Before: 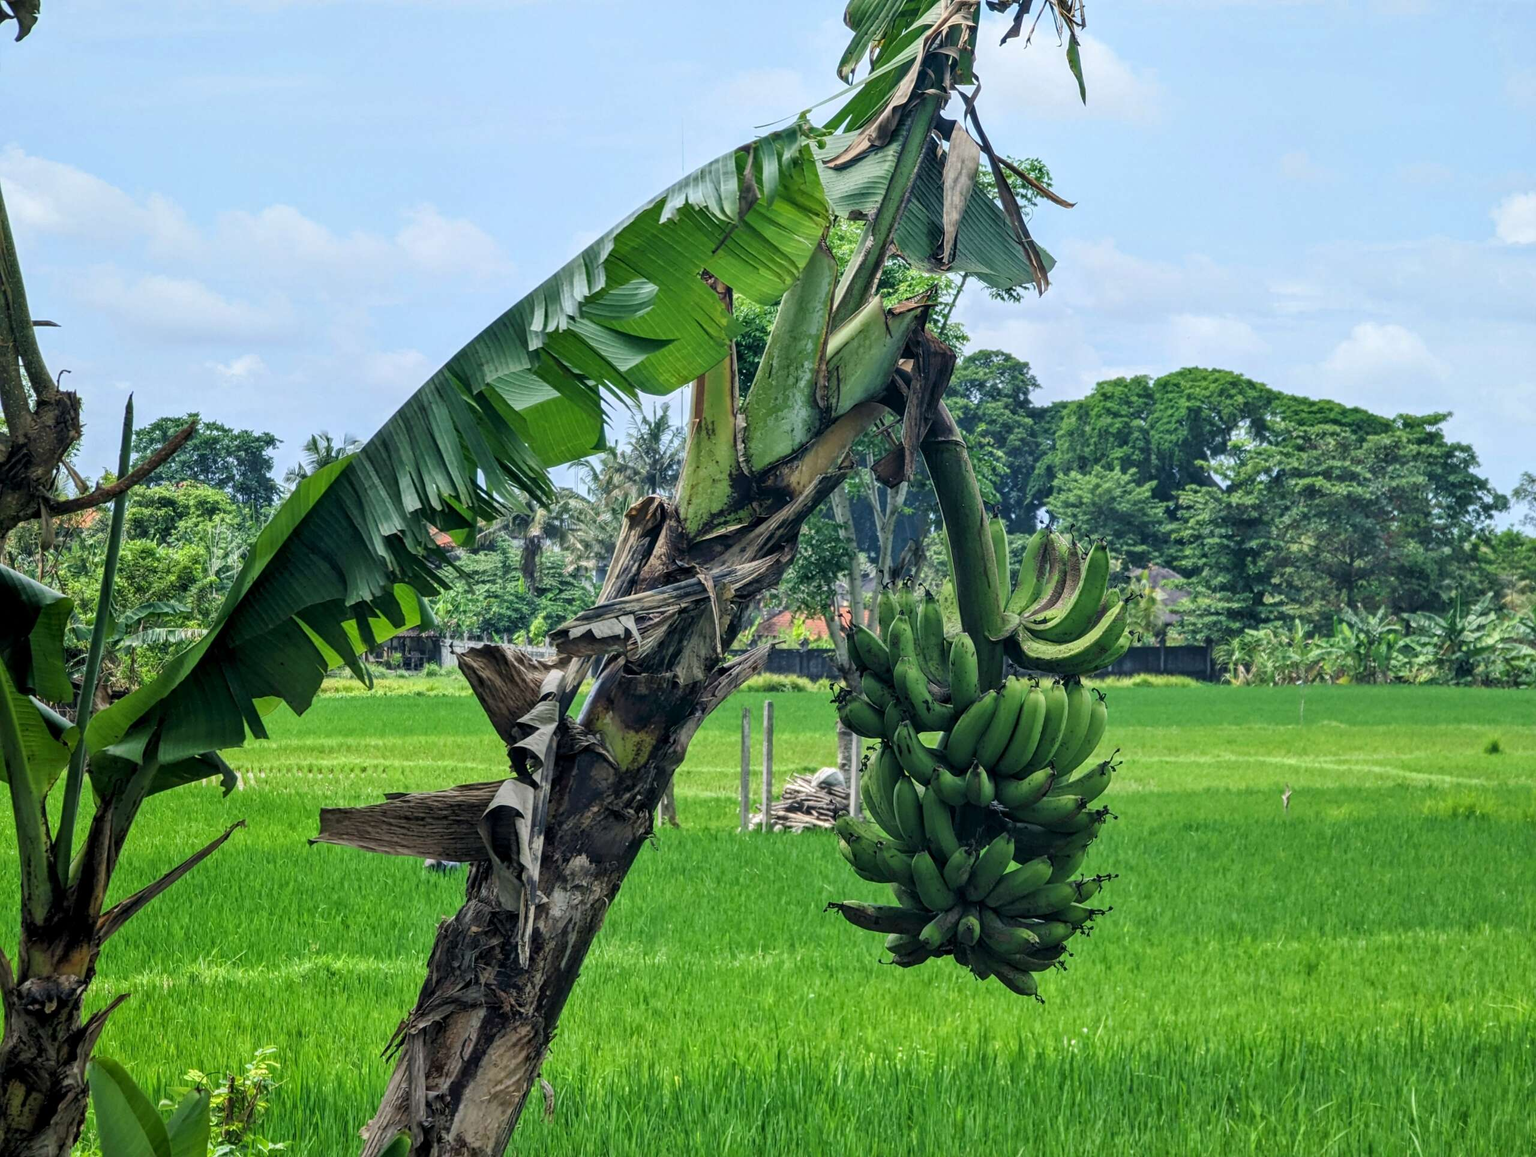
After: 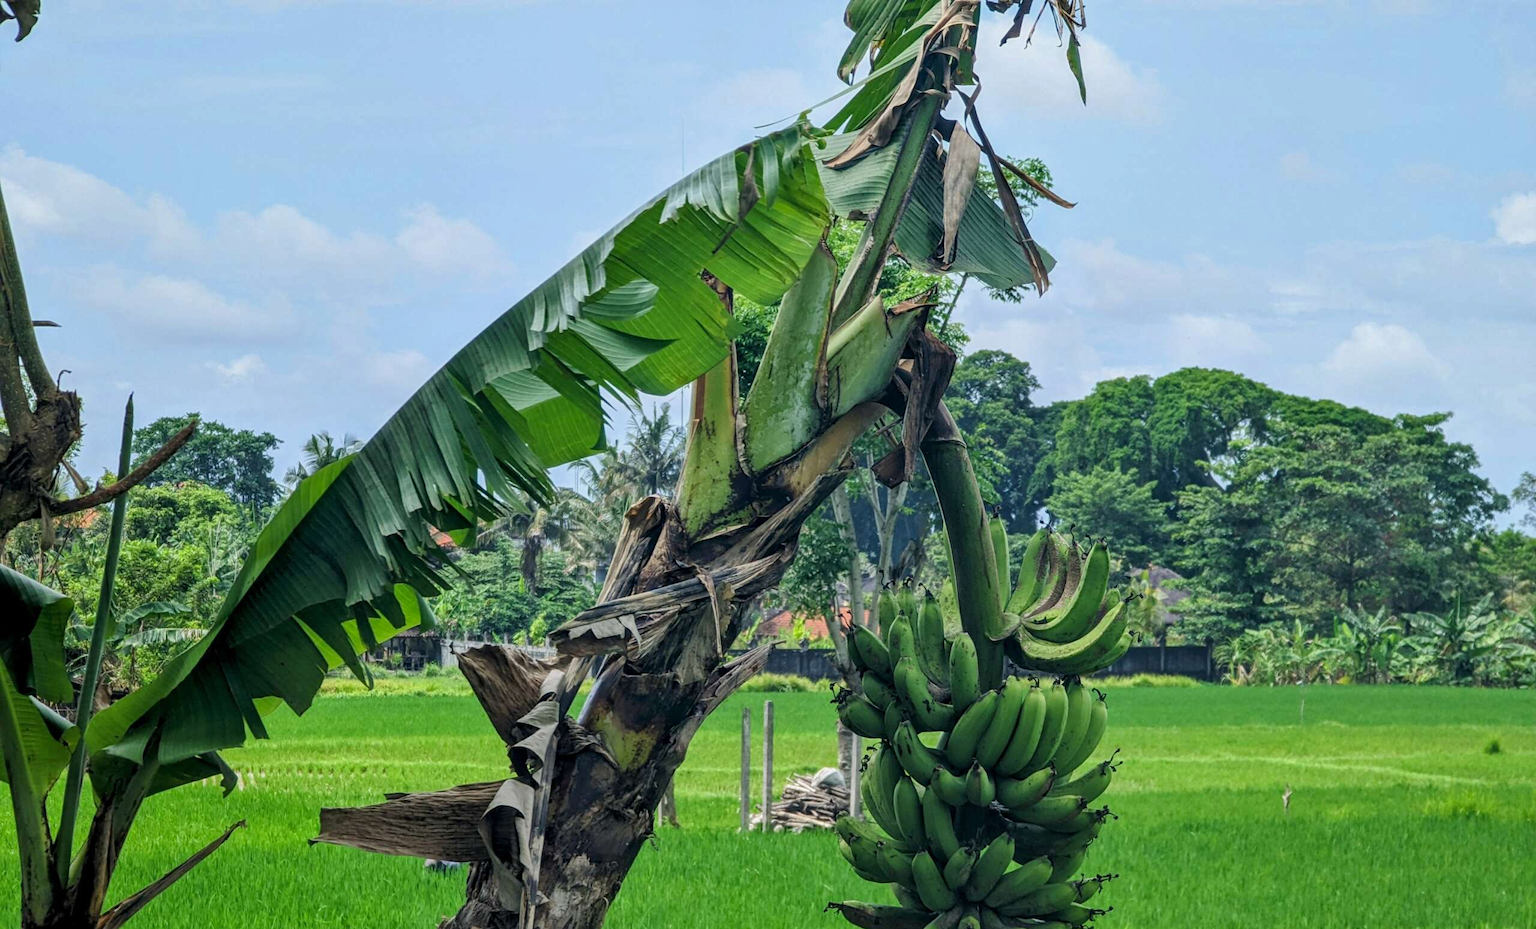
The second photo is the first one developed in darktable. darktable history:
crop: bottom 19.644%
color balance rgb: global vibrance 6.81%, saturation formula JzAzBz (2021)
shadows and highlights: shadows 25, white point adjustment -3, highlights -30
